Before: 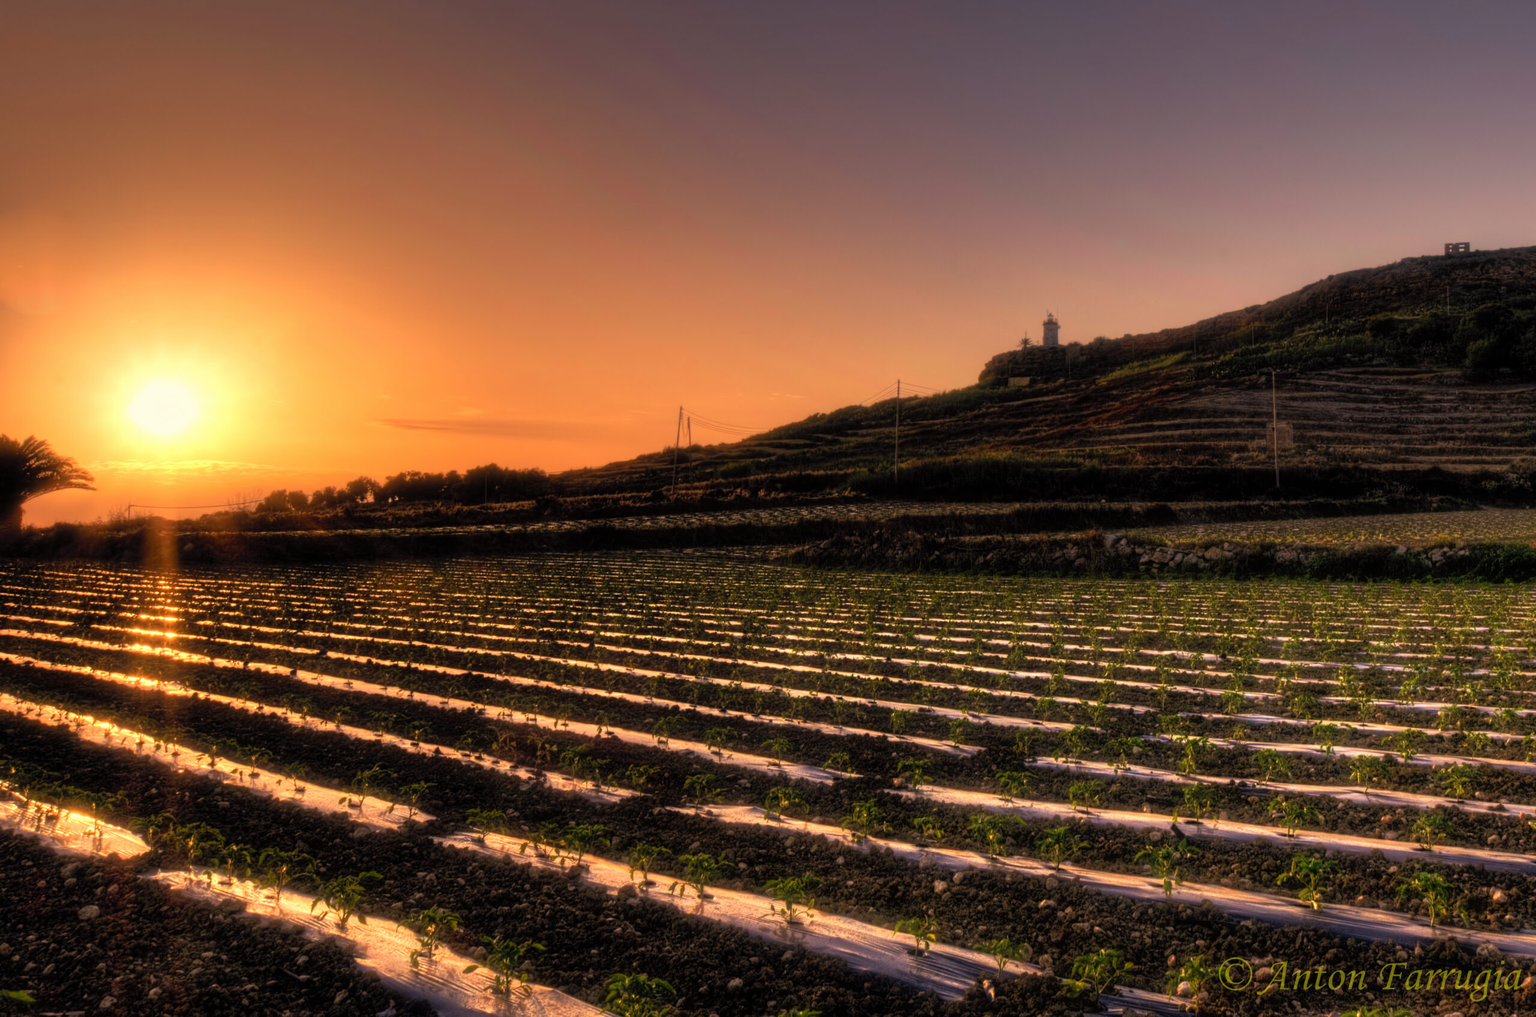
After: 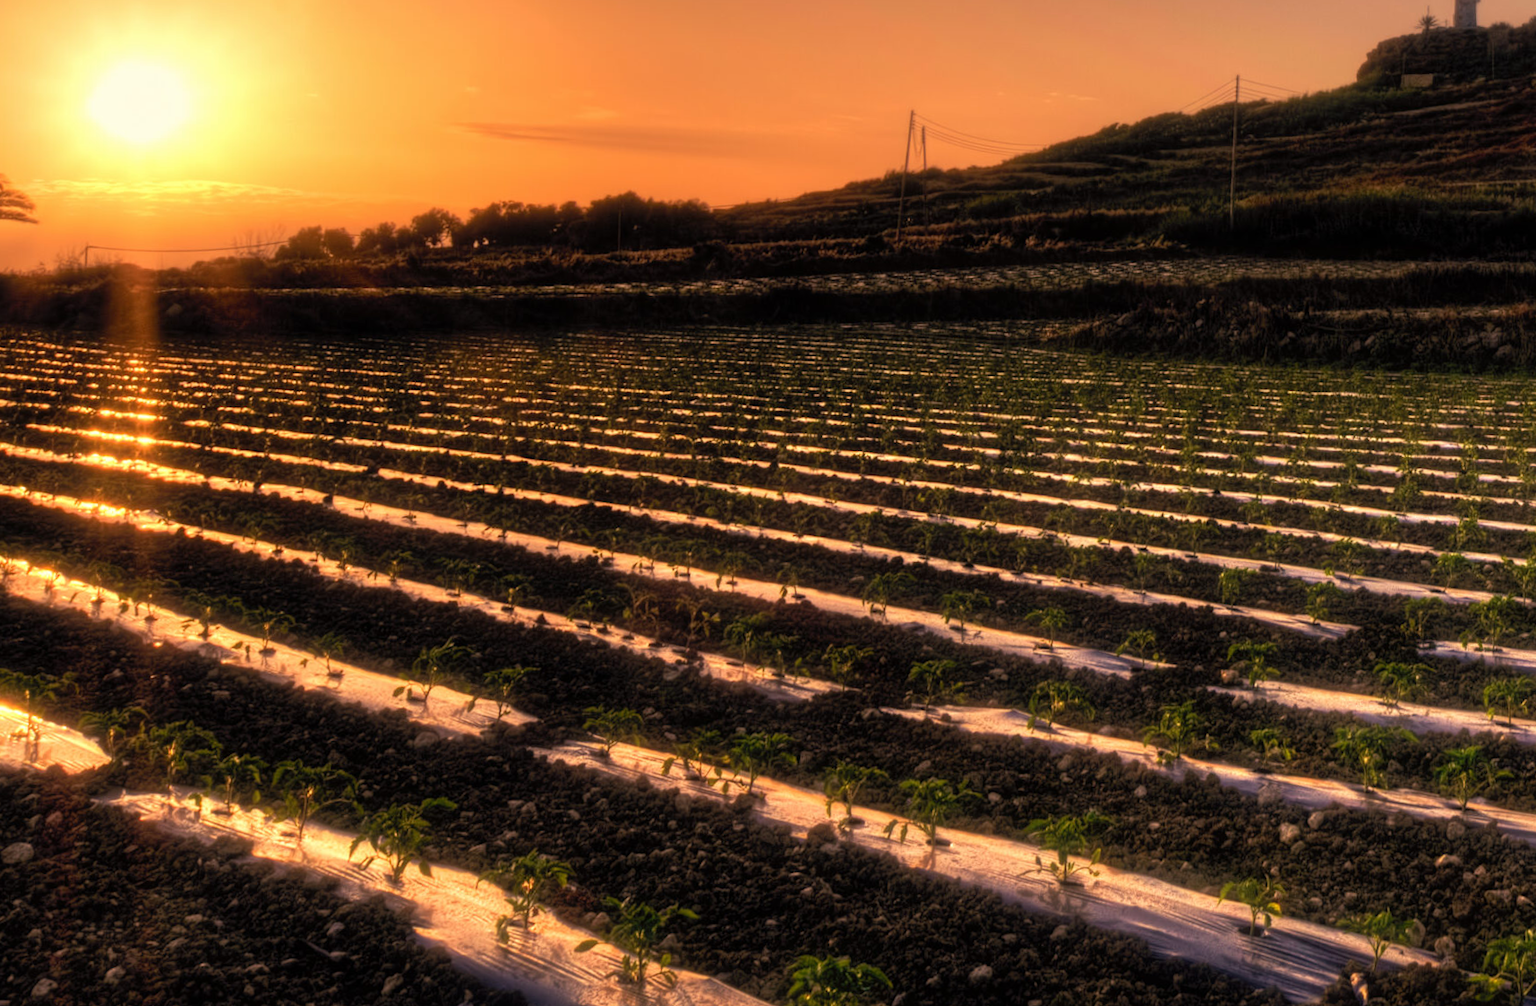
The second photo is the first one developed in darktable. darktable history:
crop and rotate: angle -0.818°, left 3.703%, top 32.241%, right 27.831%
